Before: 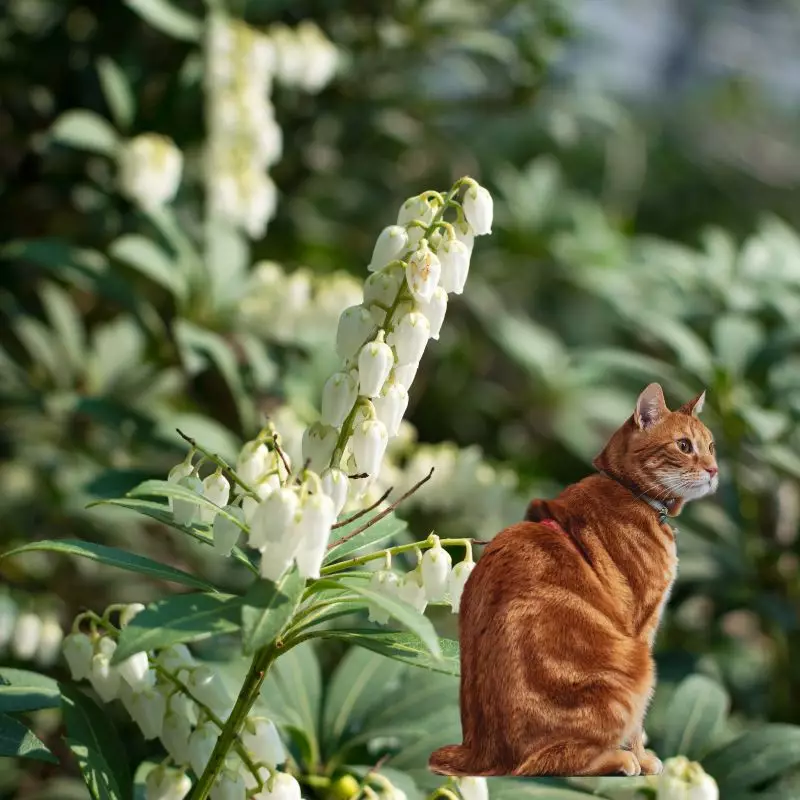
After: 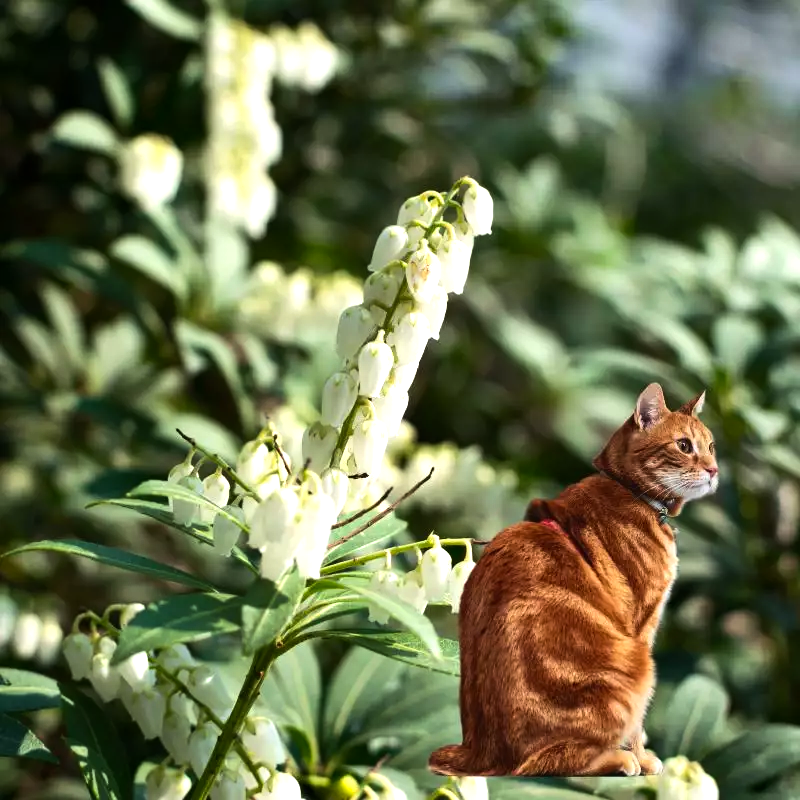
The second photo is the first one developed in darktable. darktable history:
tone equalizer: -8 EV -0.75 EV, -7 EV -0.7 EV, -6 EV -0.6 EV, -5 EV -0.4 EV, -3 EV 0.4 EV, -2 EV 0.6 EV, -1 EV 0.7 EV, +0 EV 0.75 EV, edges refinement/feathering 500, mask exposure compensation -1.57 EV, preserve details no
color correction: saturation 1.11
